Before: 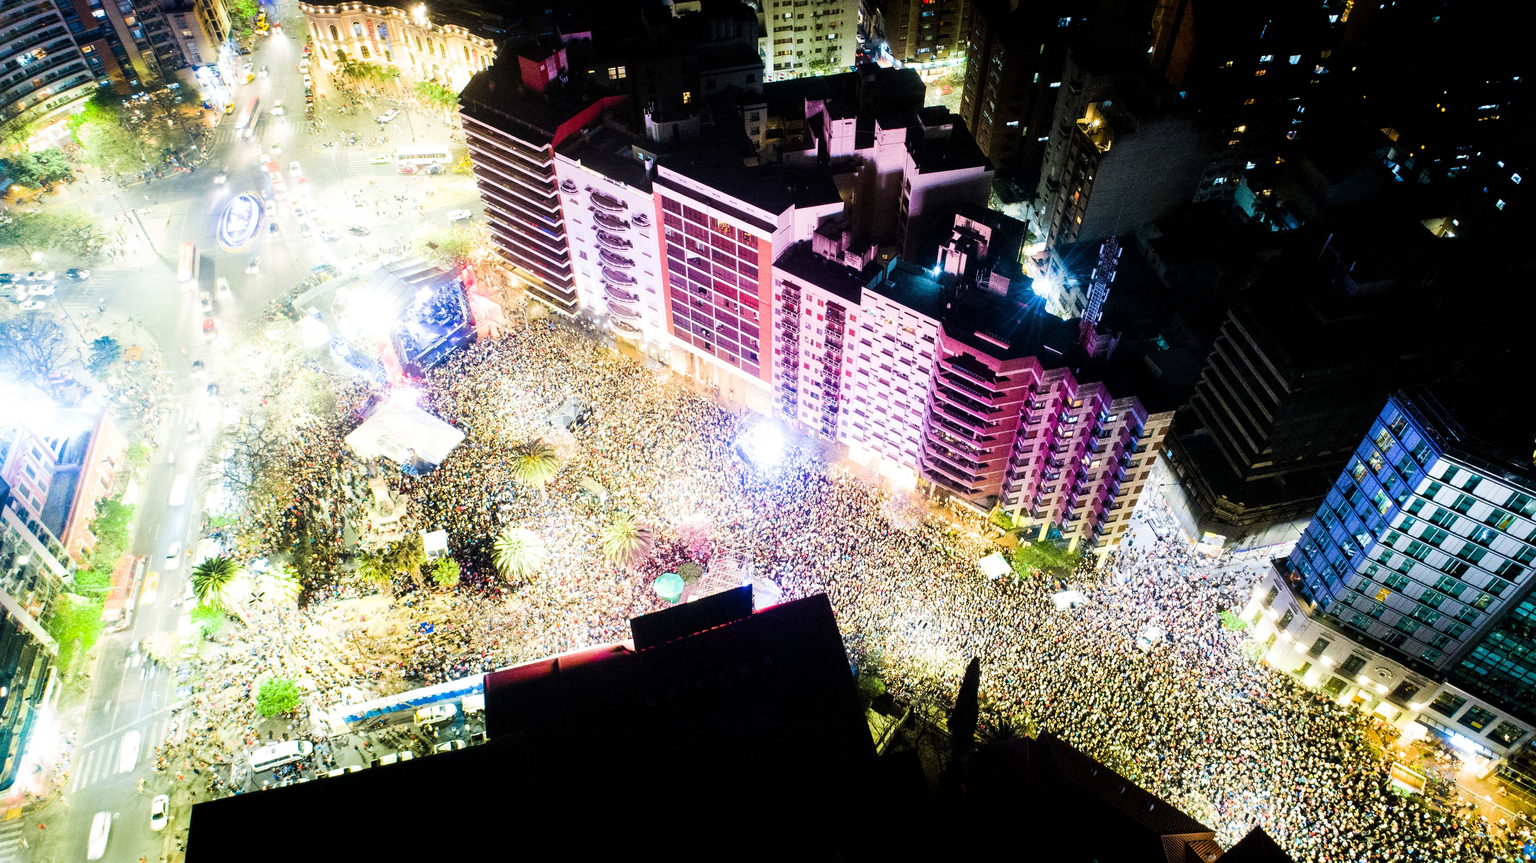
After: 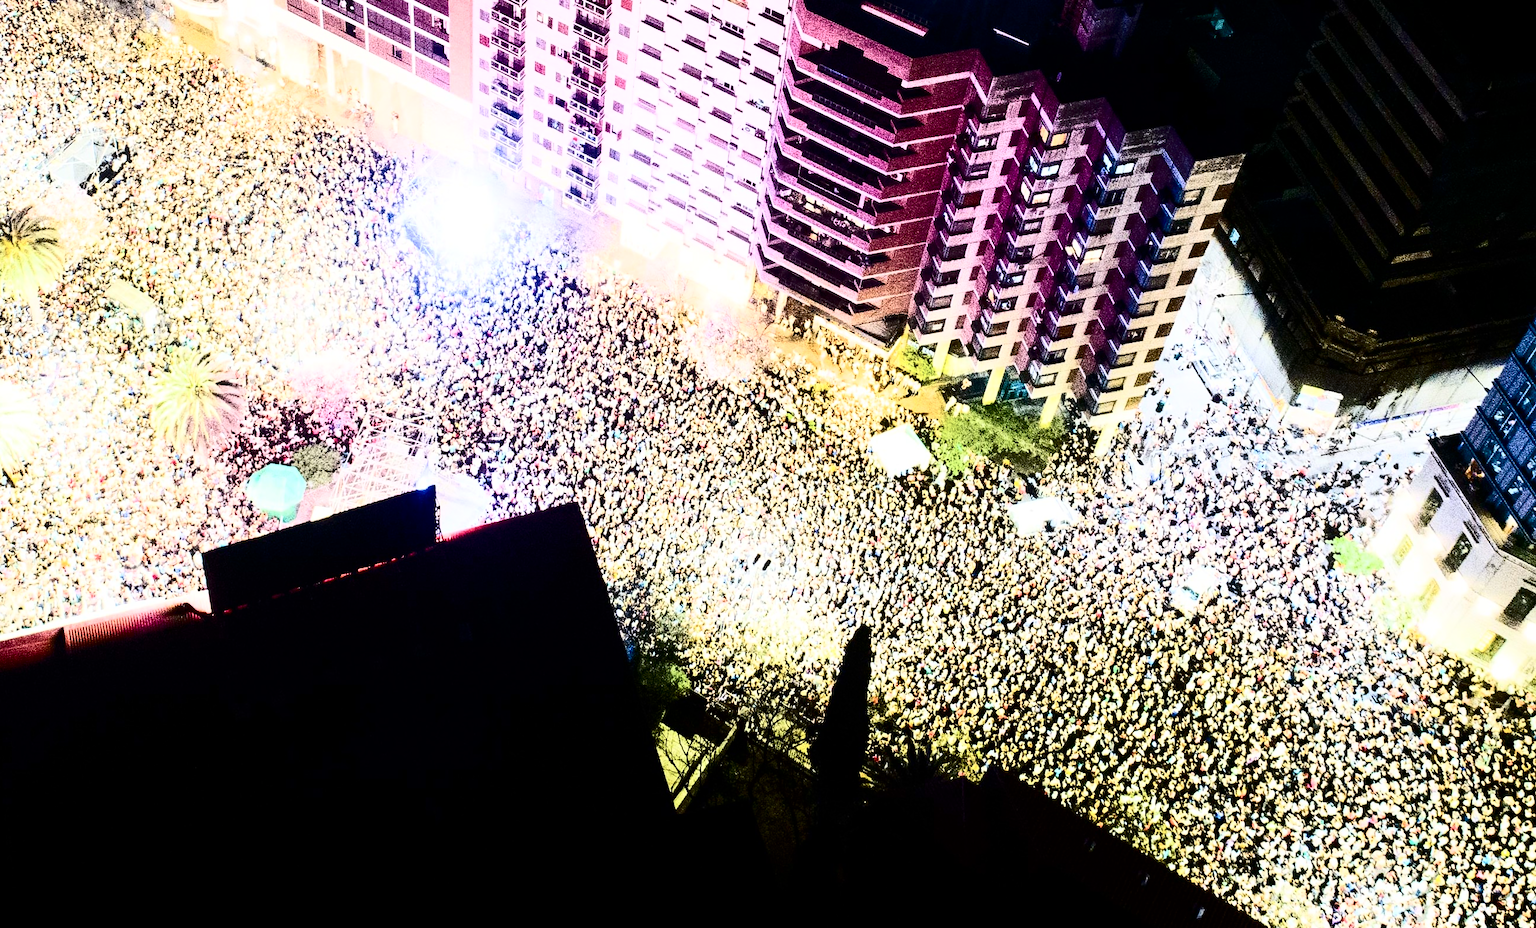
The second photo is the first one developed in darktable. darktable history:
contrast brightness saturation: contrast 0.503, saturation -0.093
crop: left 34.162%, top 38.32%, right 13.585%, bottom 5.444%
